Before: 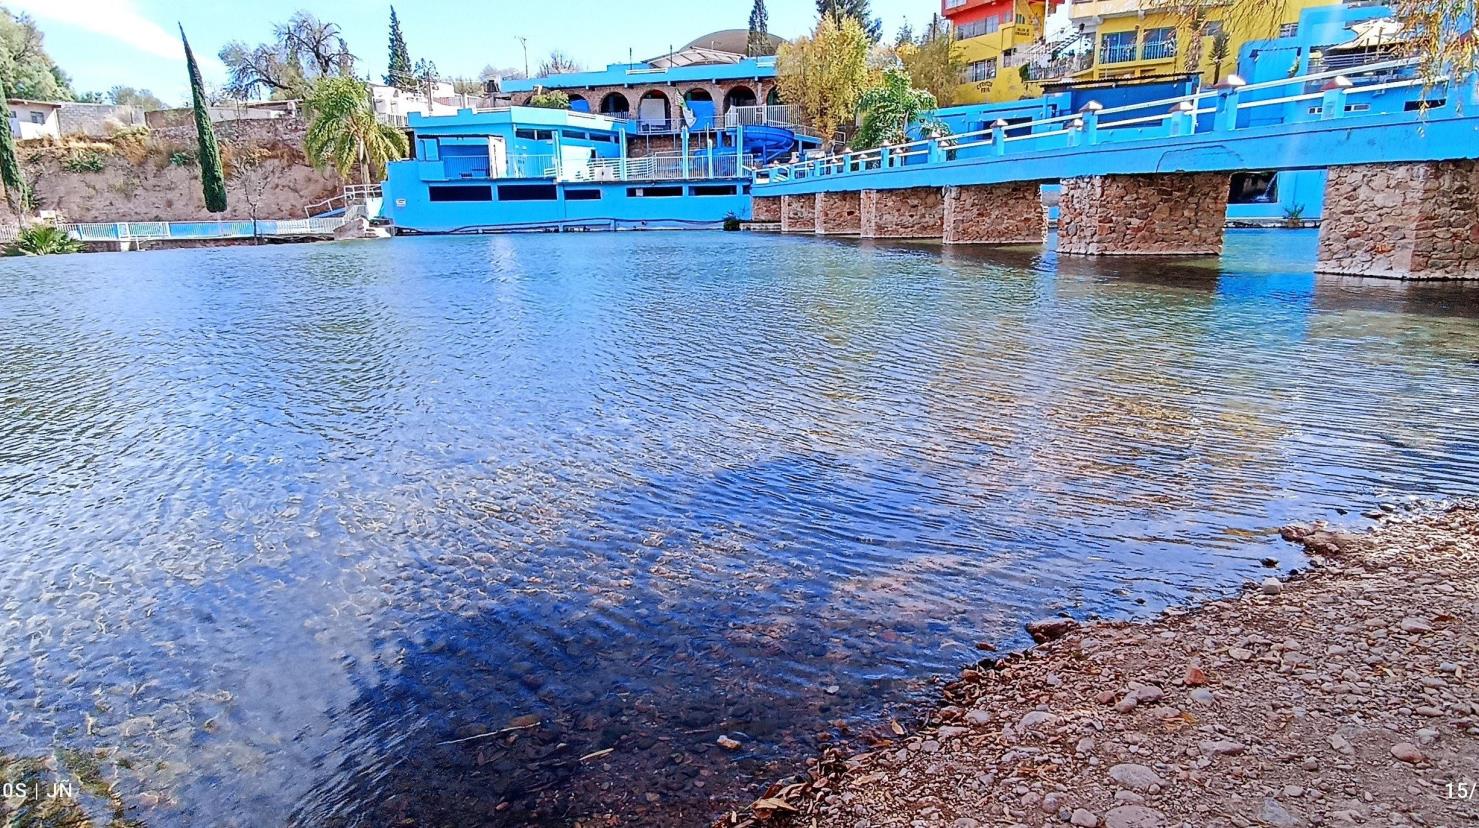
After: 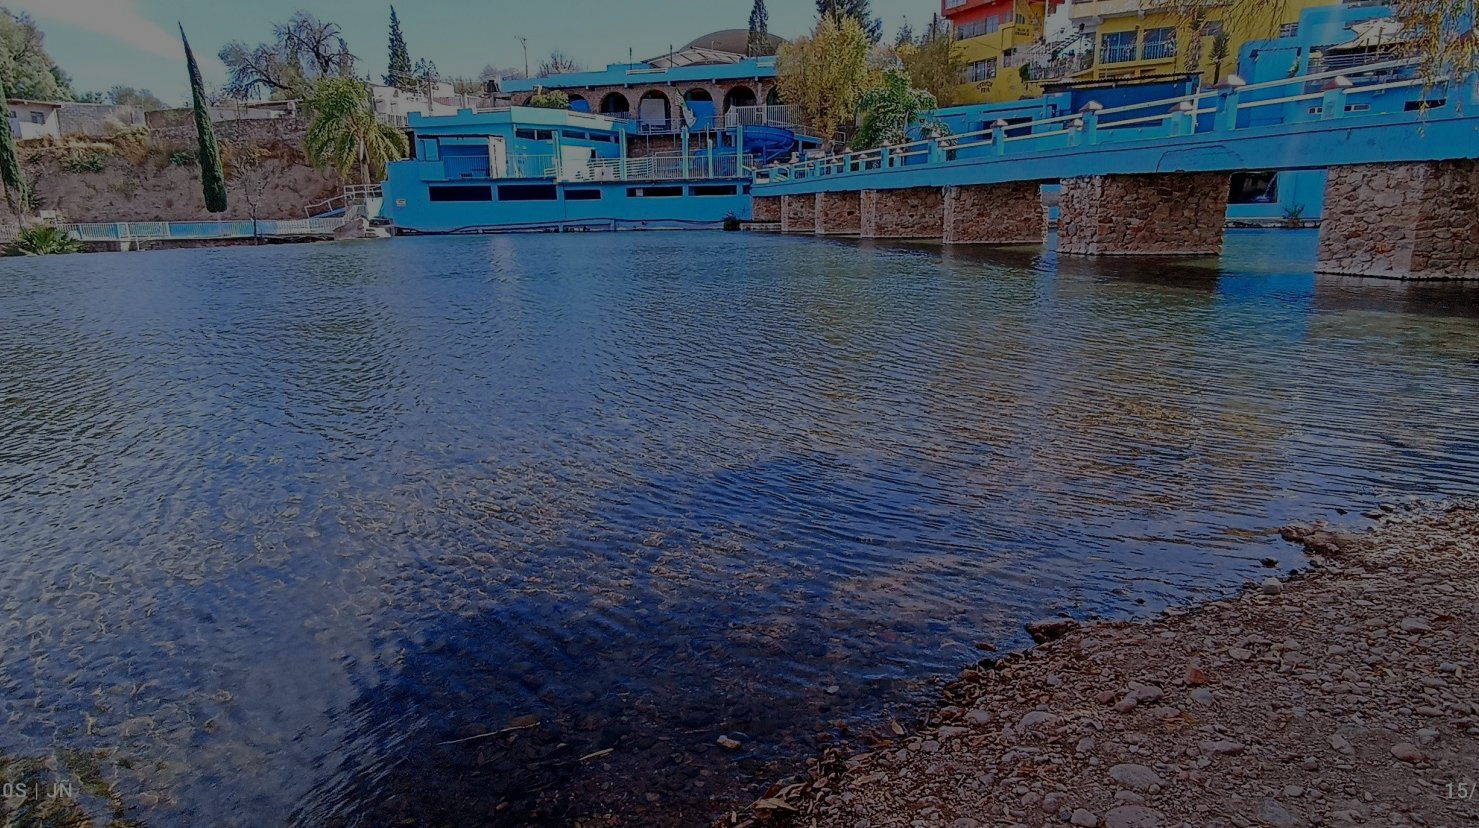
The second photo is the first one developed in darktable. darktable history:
exposure: exposure -2.052 EV, compensate highlight preservation false
